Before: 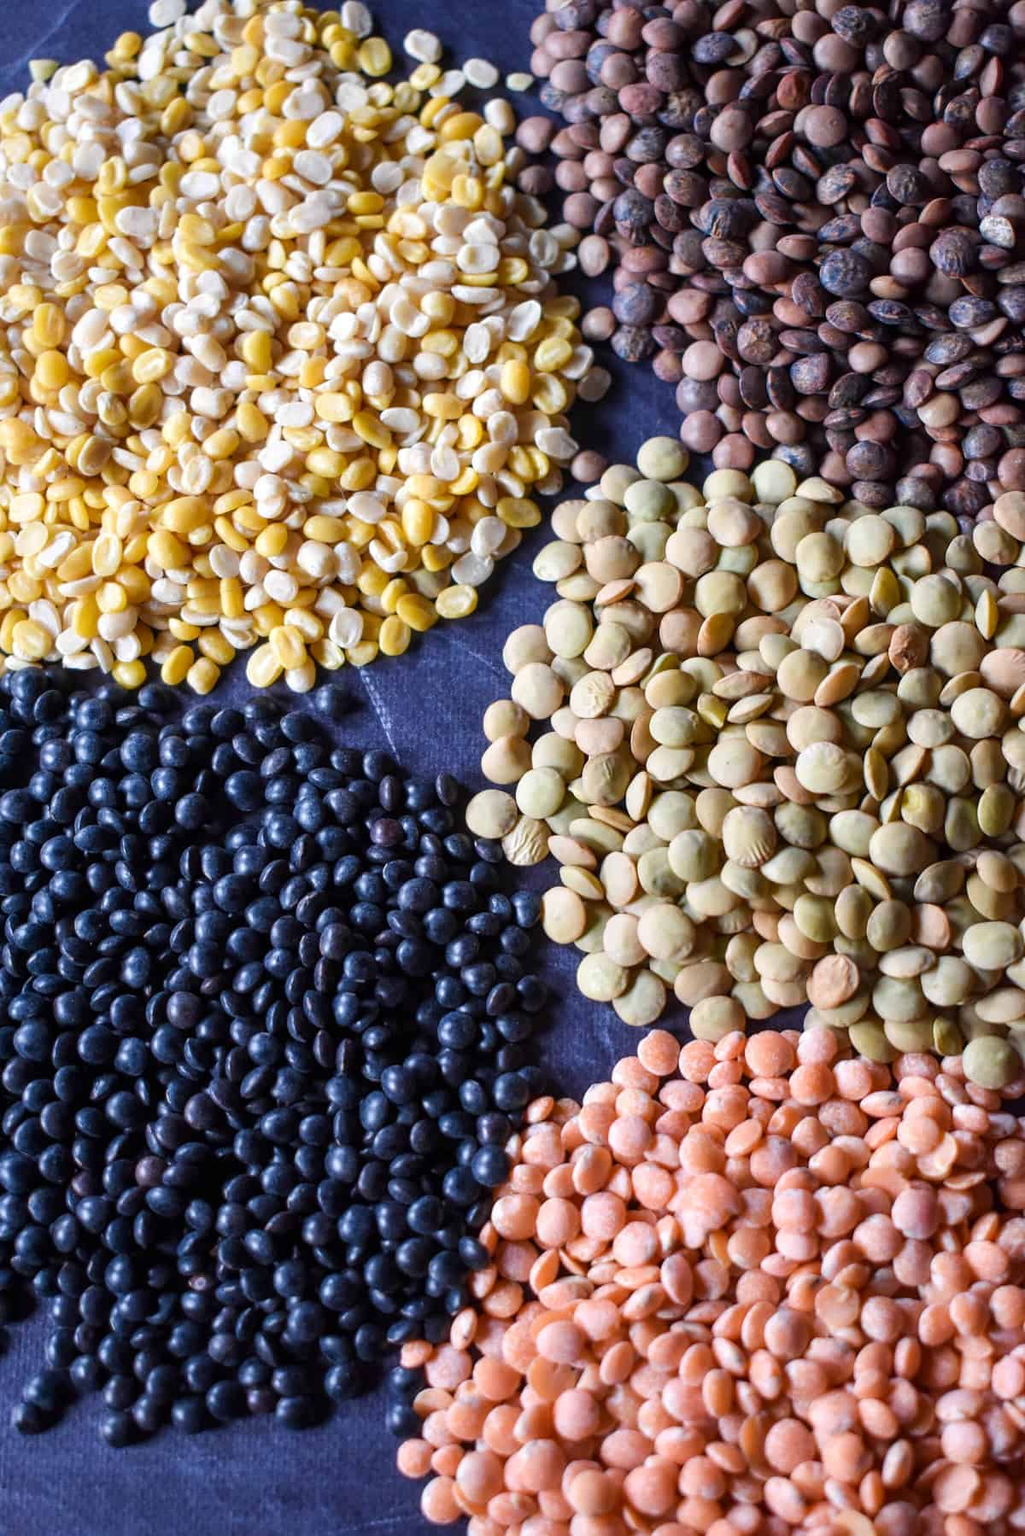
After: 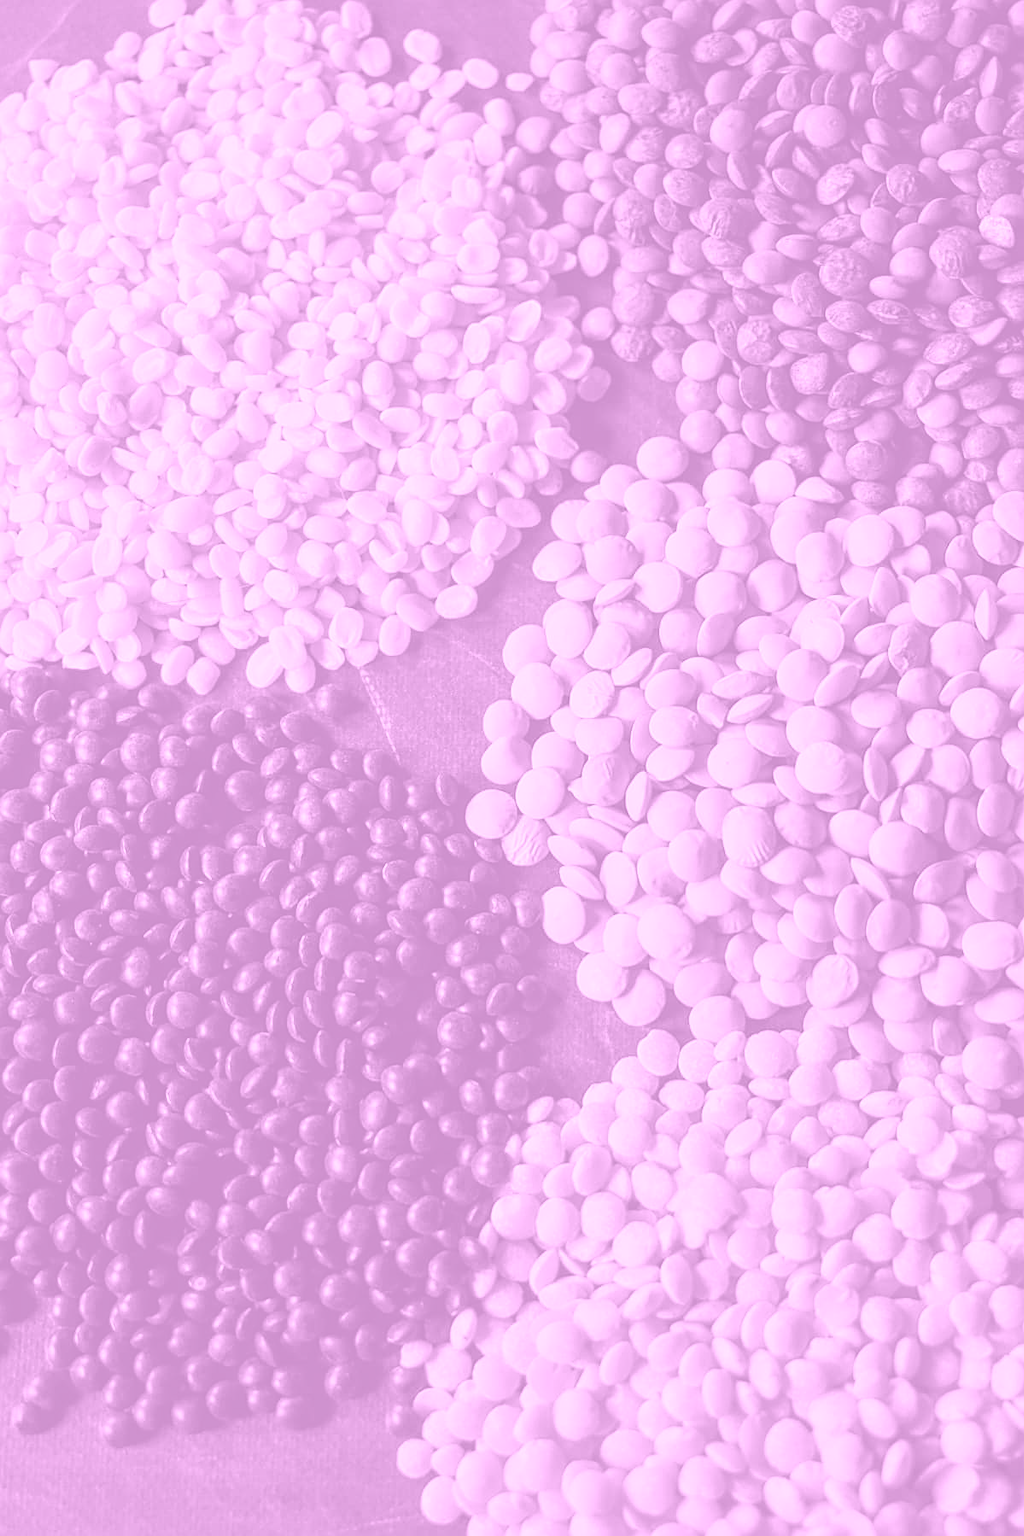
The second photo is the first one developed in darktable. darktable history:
colorize: hue 331.2°, saturation 69%, source mix 30.28%, lightness 69.02%, version 1
sharpen: on, module defaults
